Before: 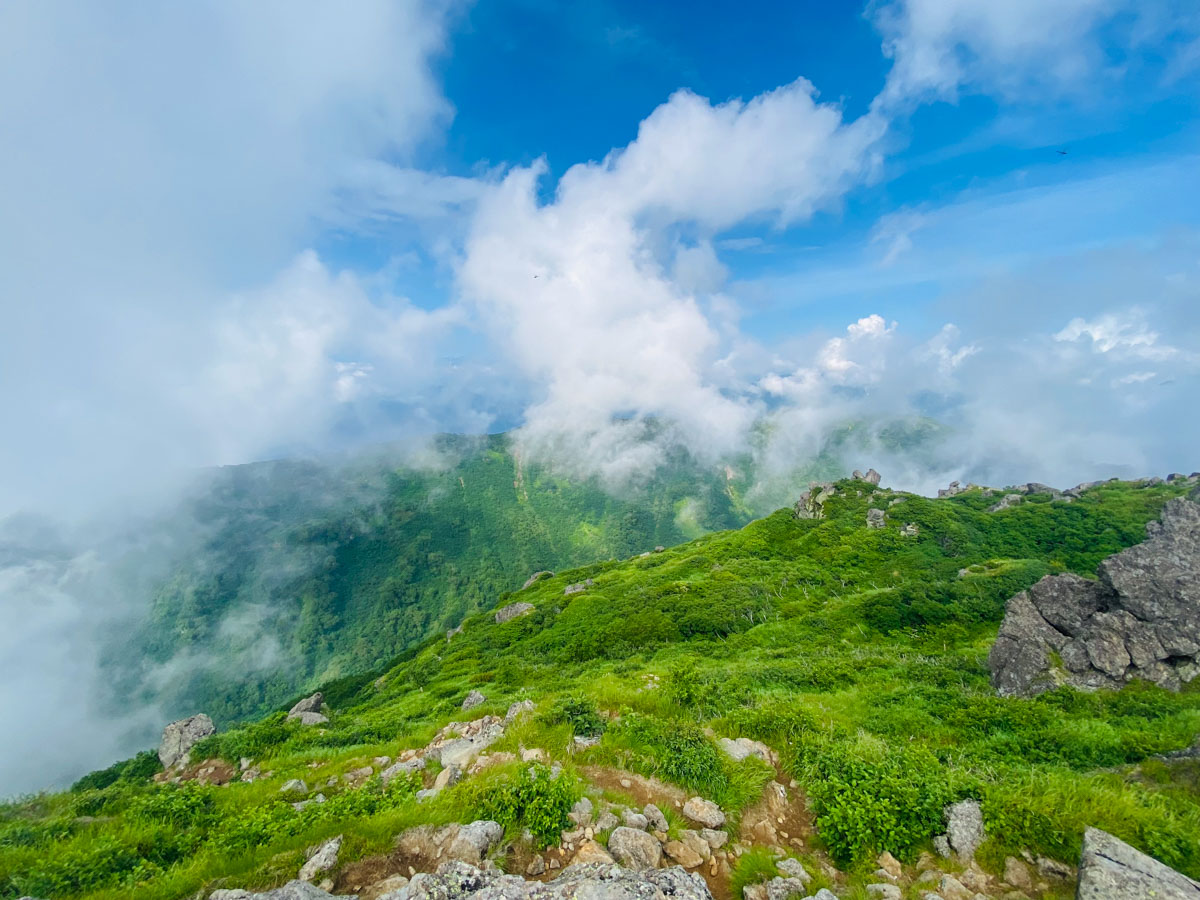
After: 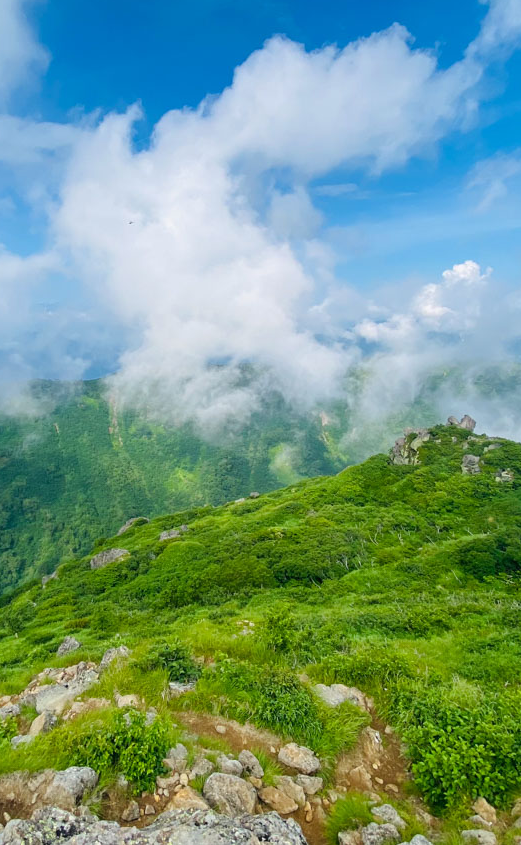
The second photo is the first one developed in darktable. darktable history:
crop: left 33.755%, top 6.051%, right 22.806%
